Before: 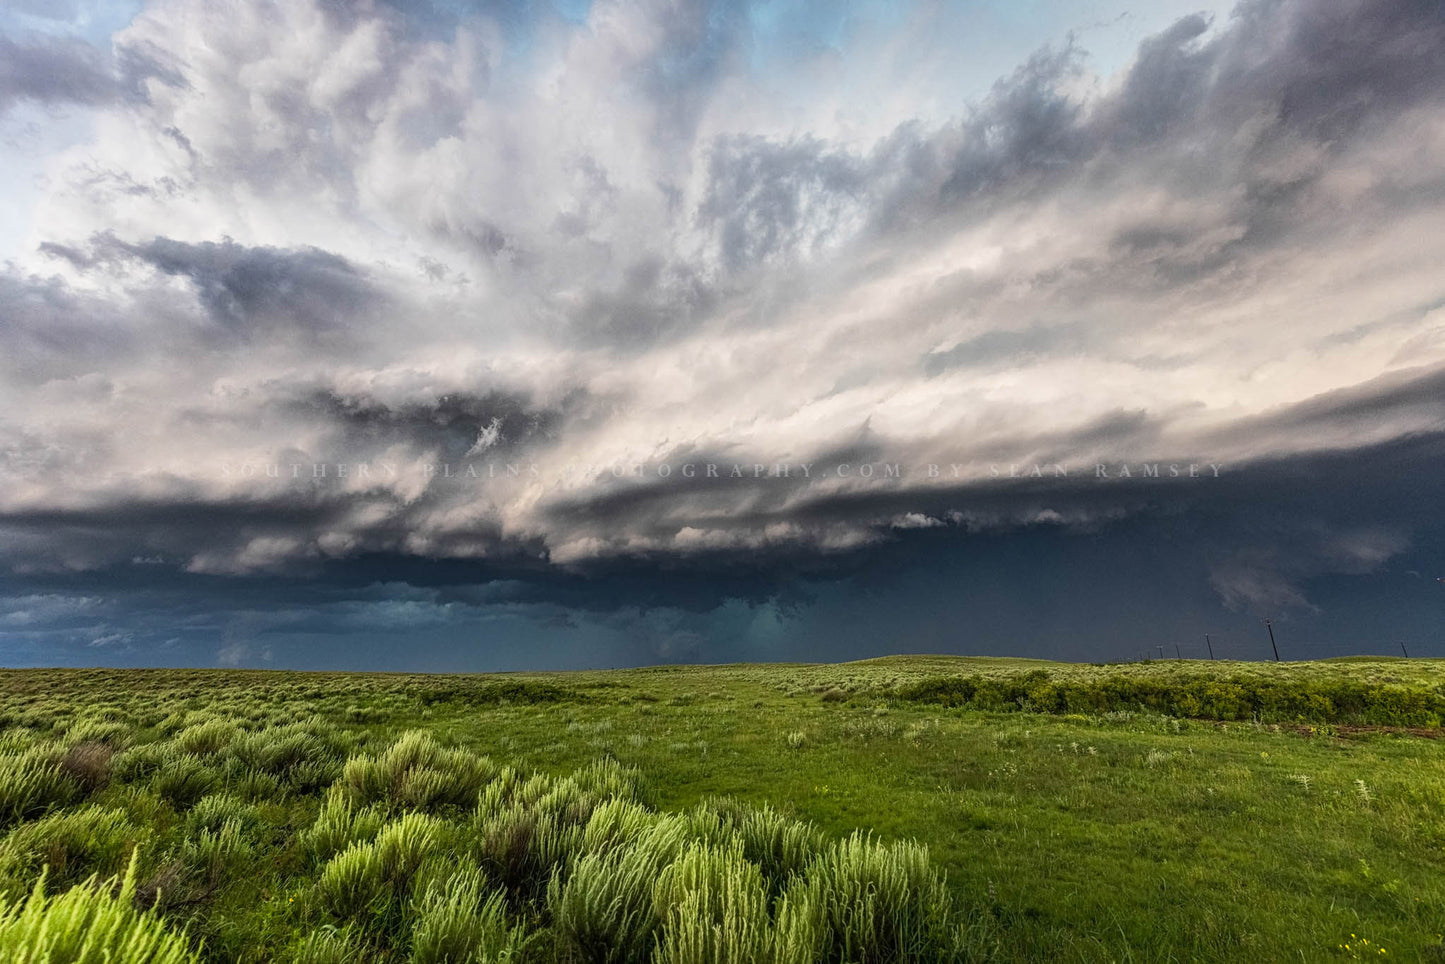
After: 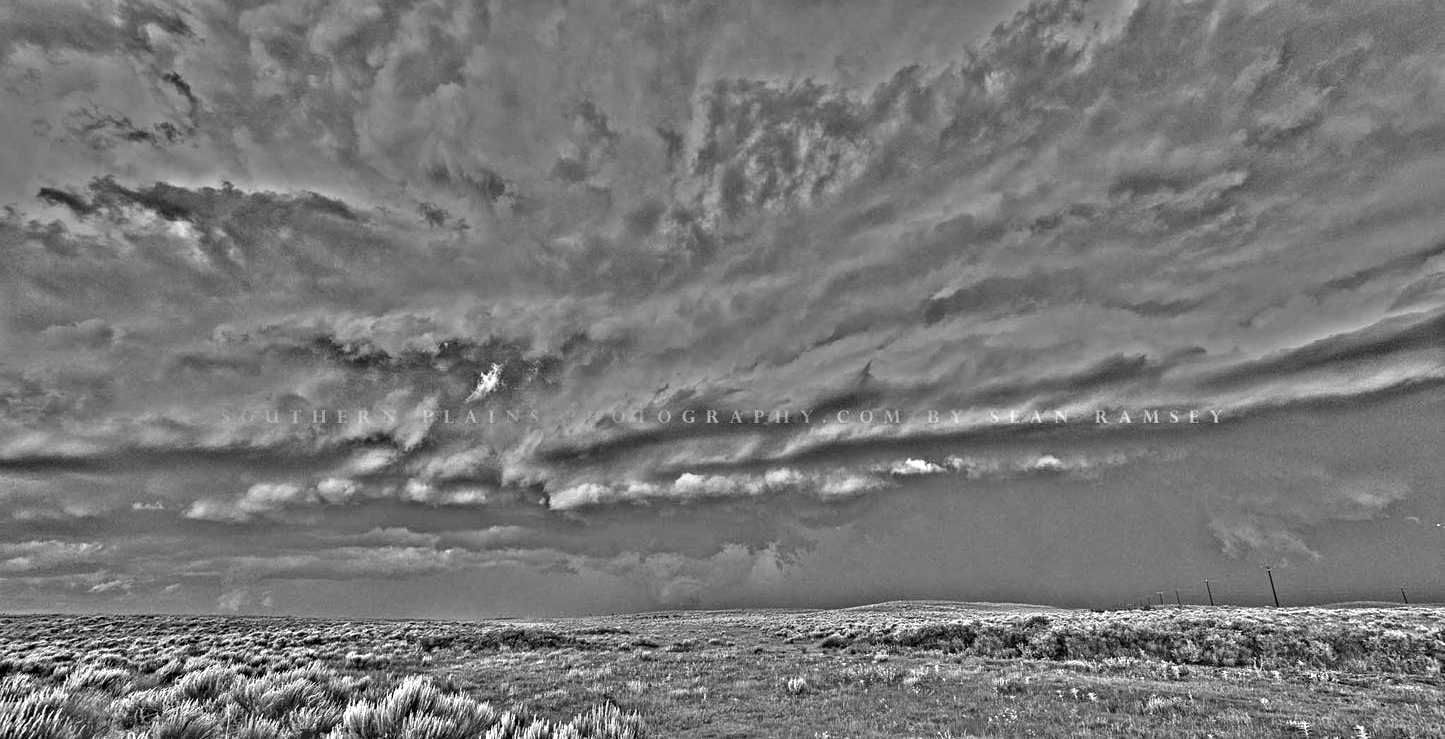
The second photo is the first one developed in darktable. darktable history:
crop: top 5.667%, bottom 17.637%
highpass: on, module defaults
